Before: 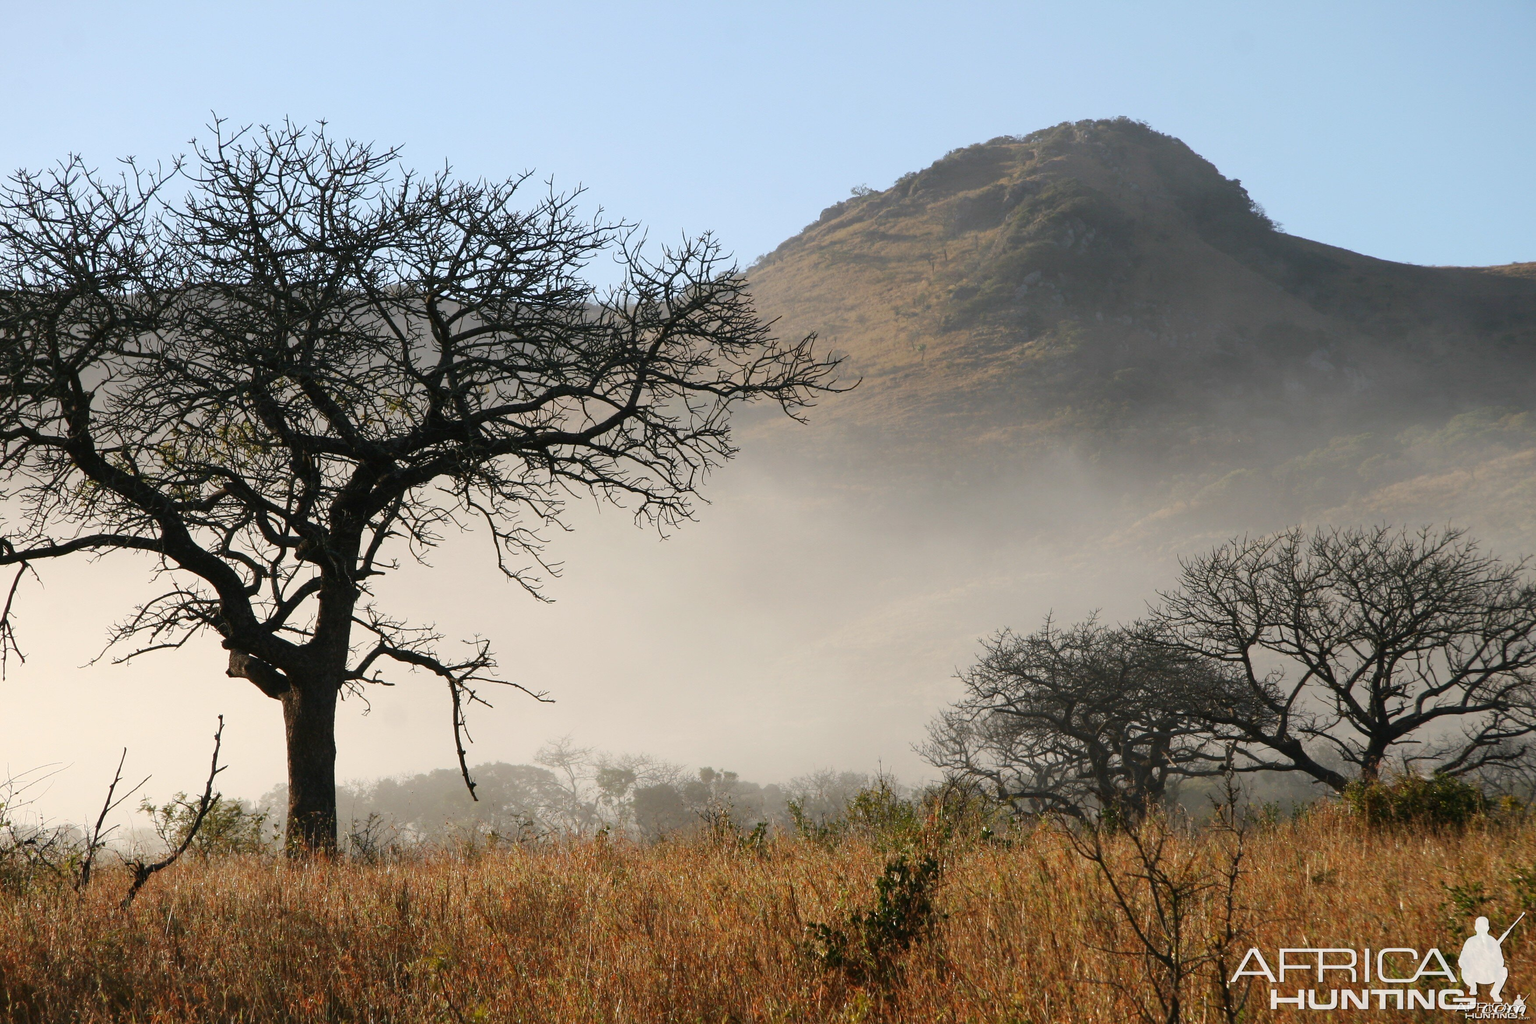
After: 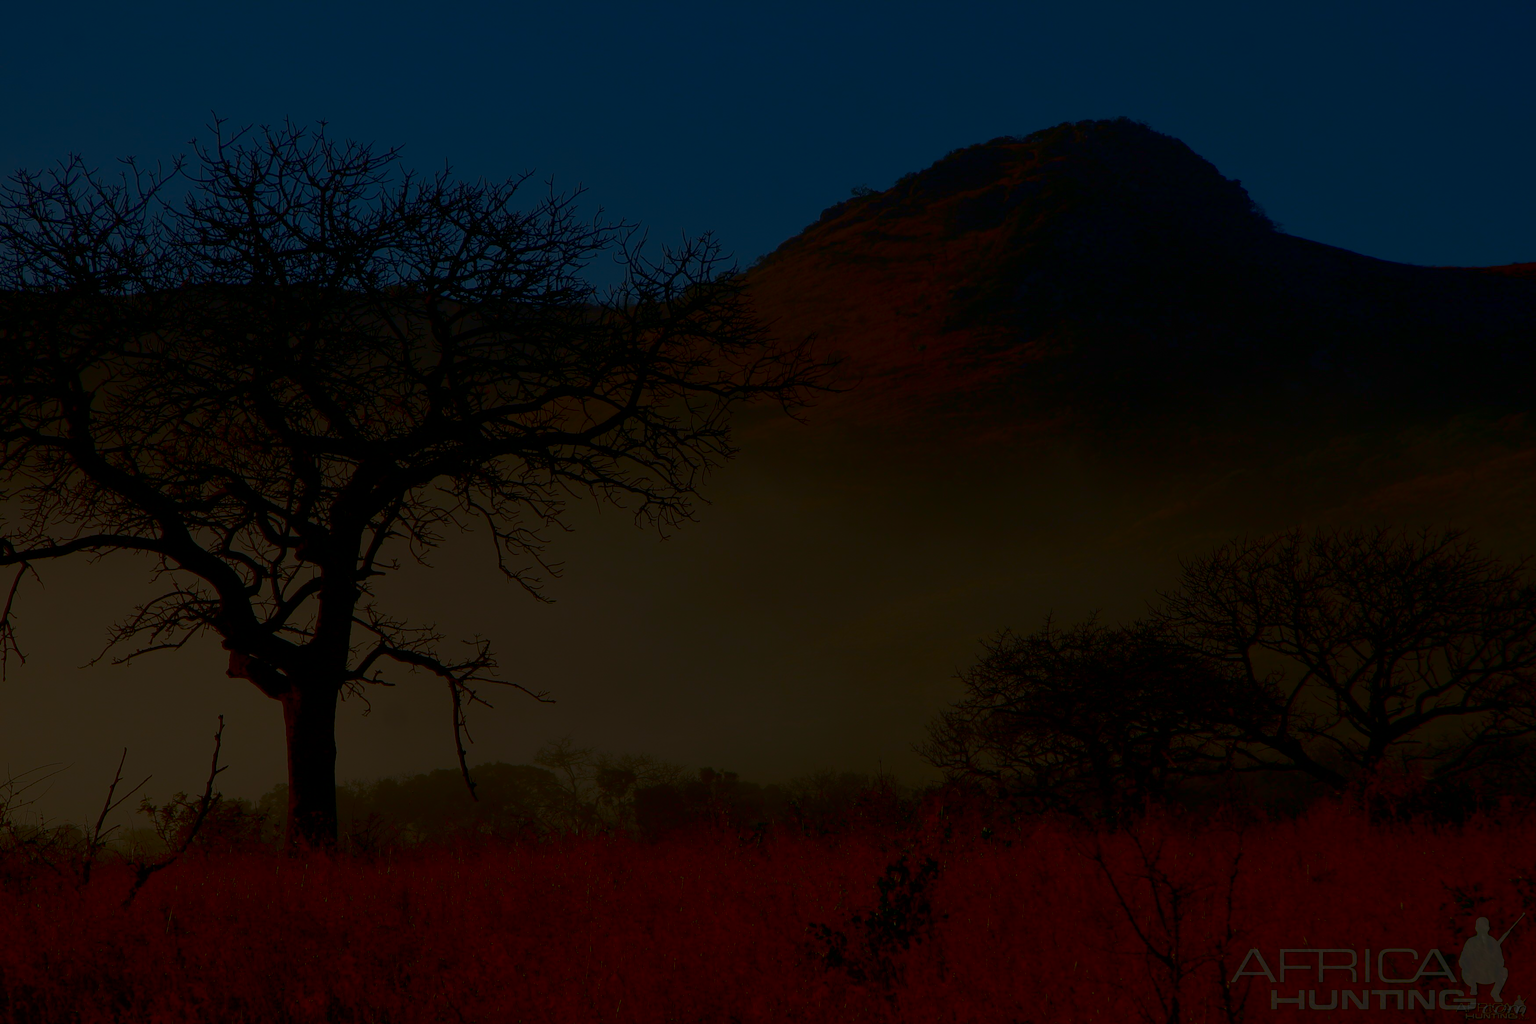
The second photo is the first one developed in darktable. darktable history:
shadows and highlights: shadows 25.38, highlights -25.07
contrast brightness saturation: brightness -0.991, saturation 0.985
exposure: exposure -2.067 EV, compensate highlight preservation false
